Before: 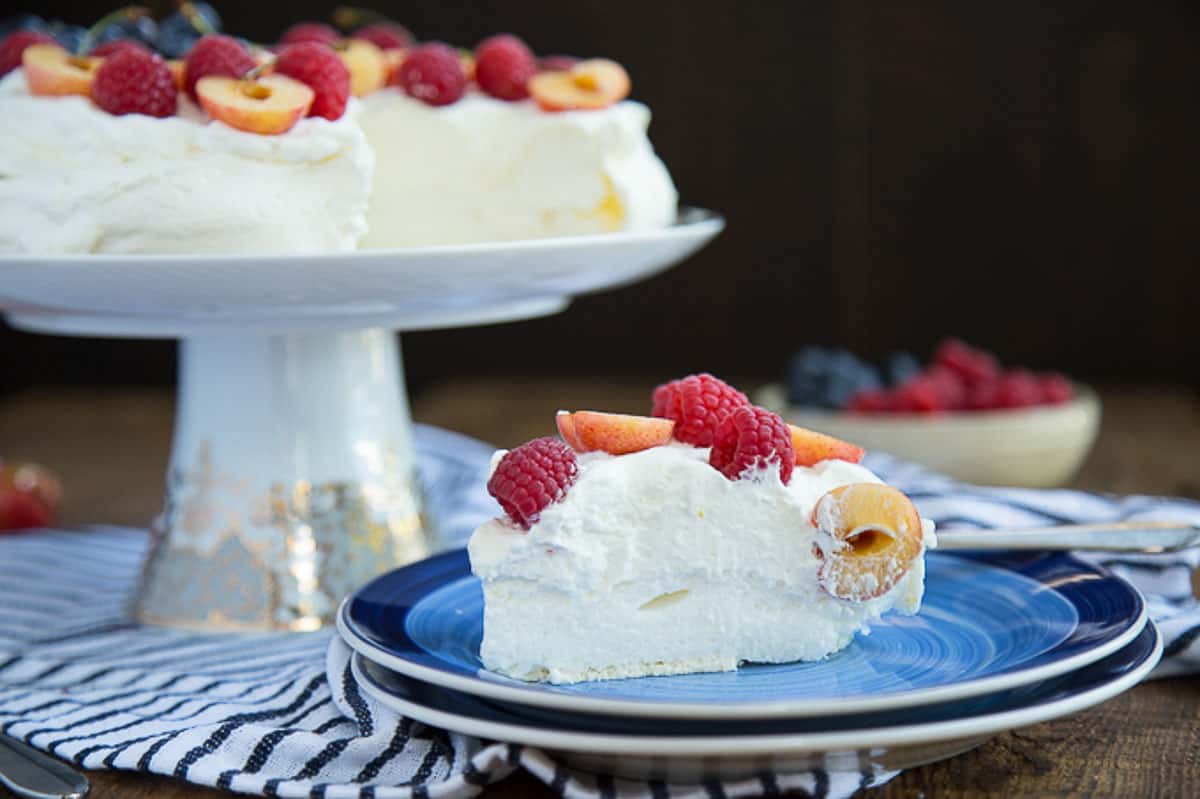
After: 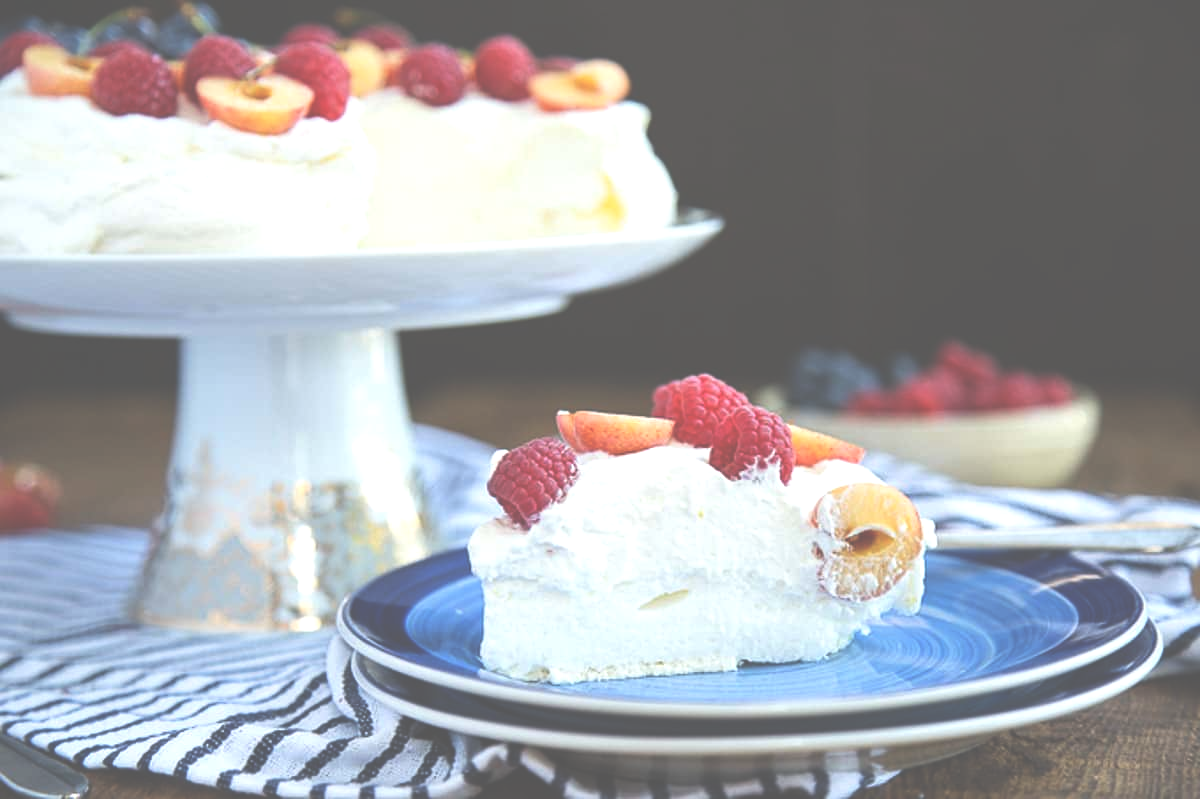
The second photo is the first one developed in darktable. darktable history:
exposure: black level correction -0.072, exposure 0.502 EV, compensate highlight preservation false
